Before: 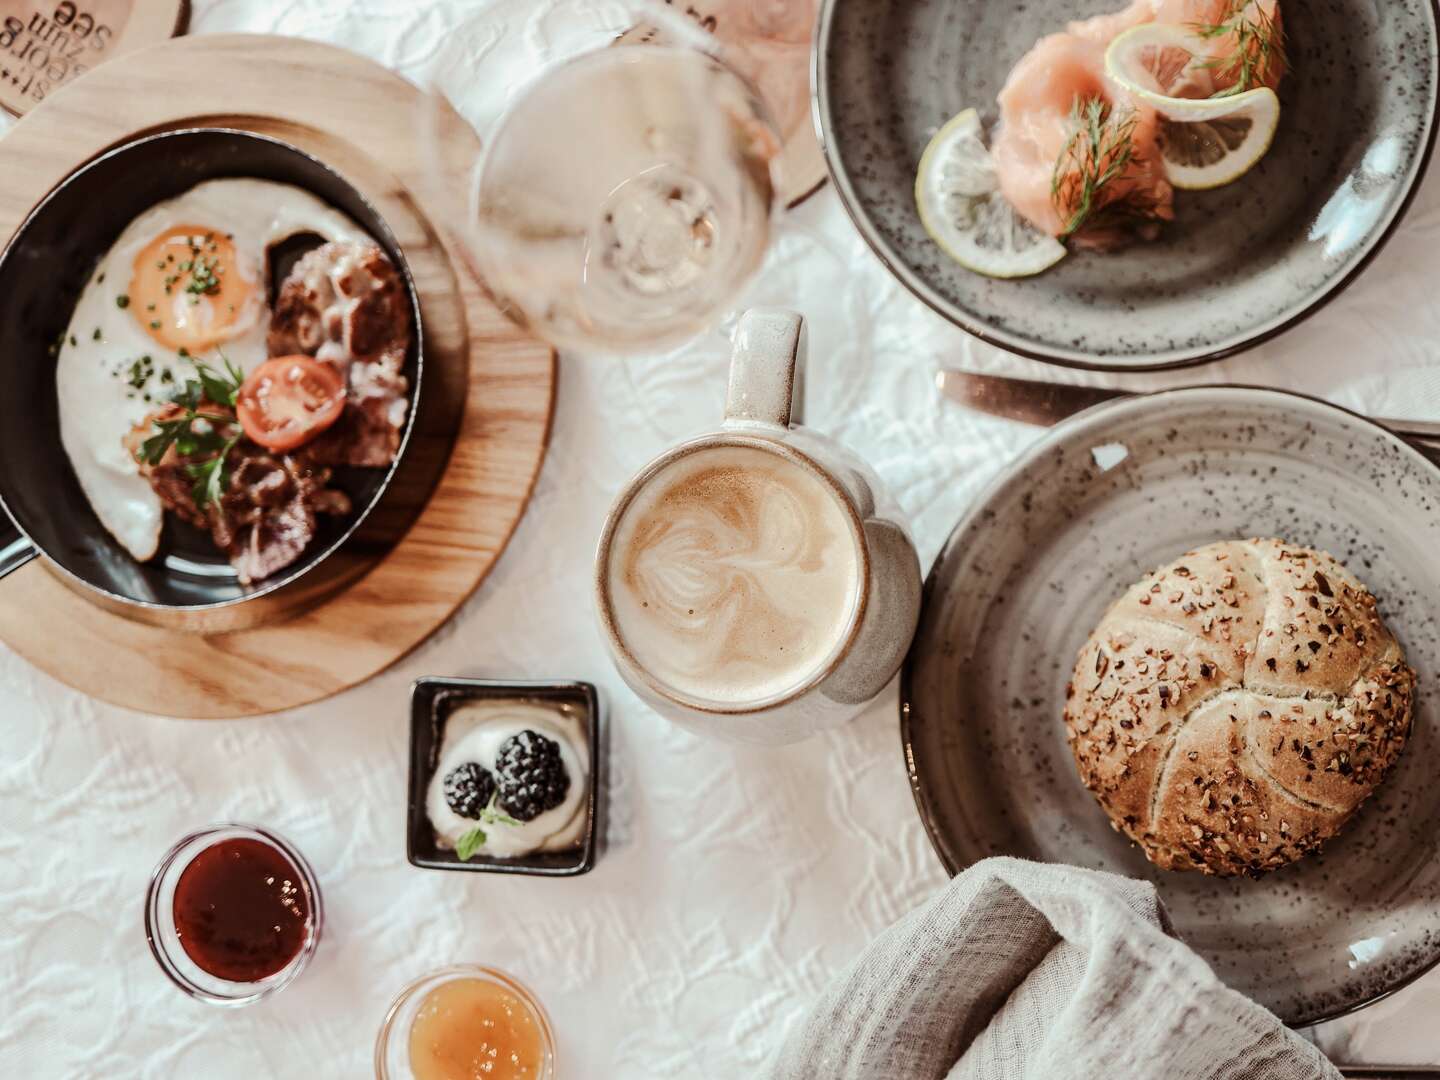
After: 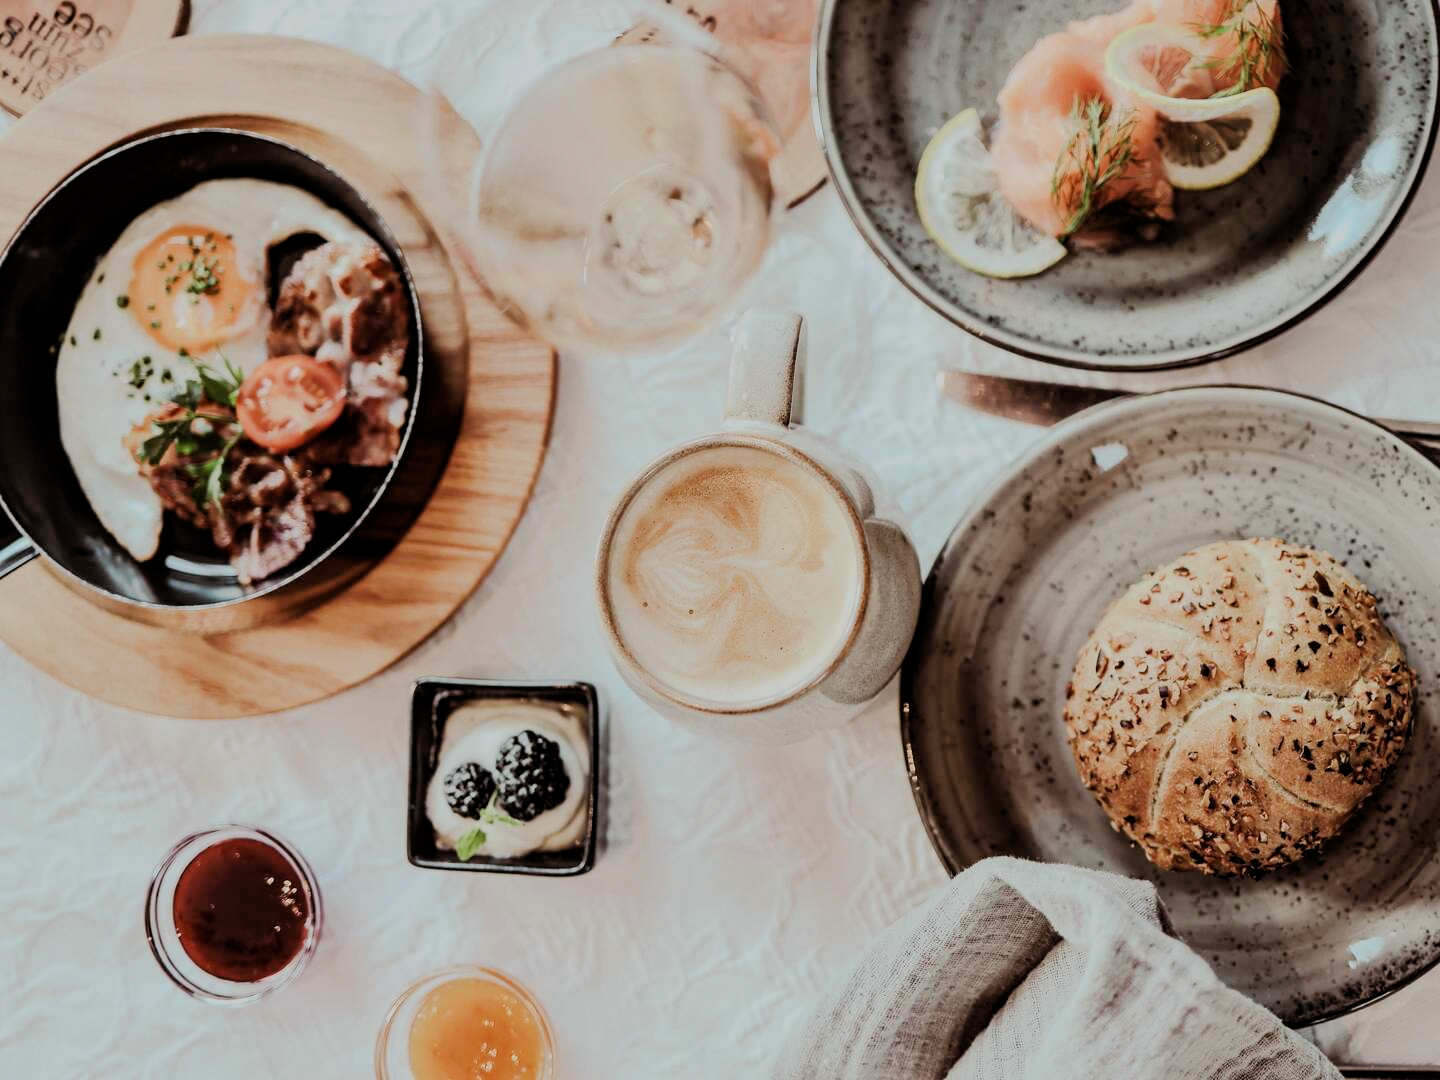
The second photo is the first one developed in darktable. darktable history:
white balance: red 0.982, blue 1.018
filmic rgb: black relative exposure -6.15 EV, white relative exposure 6.96 EV, hardness 2.23, color science v6 (2022)
exposure: exposure 0.2 EV, compensate highlight preservation false
tone equalizer: on, module defaults
